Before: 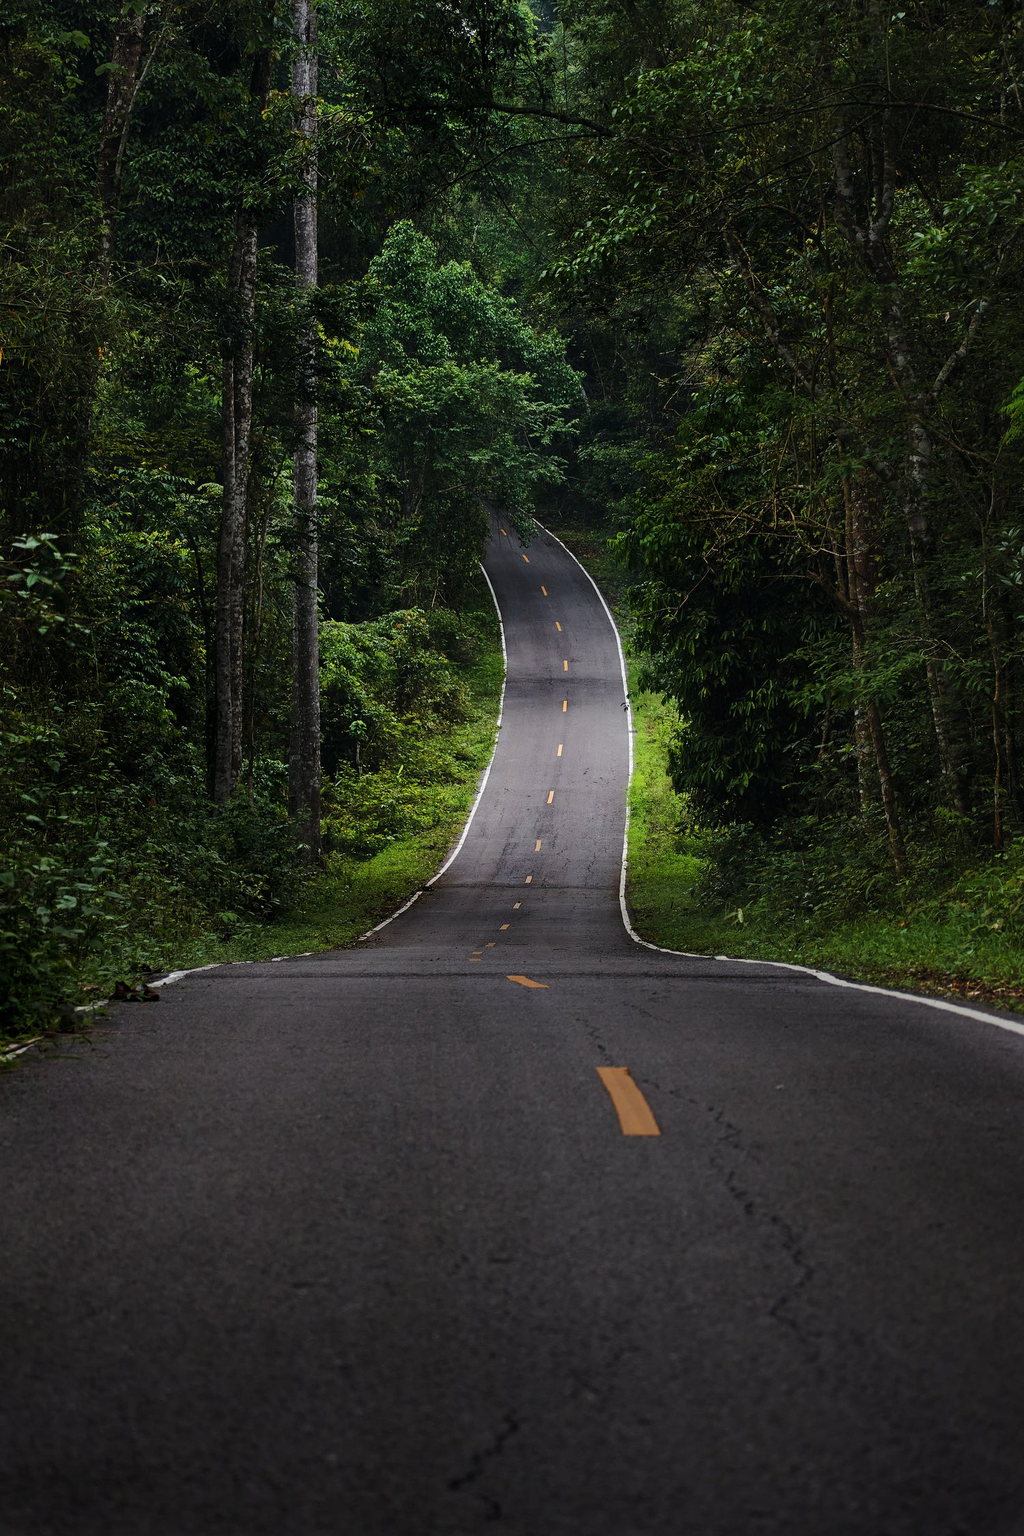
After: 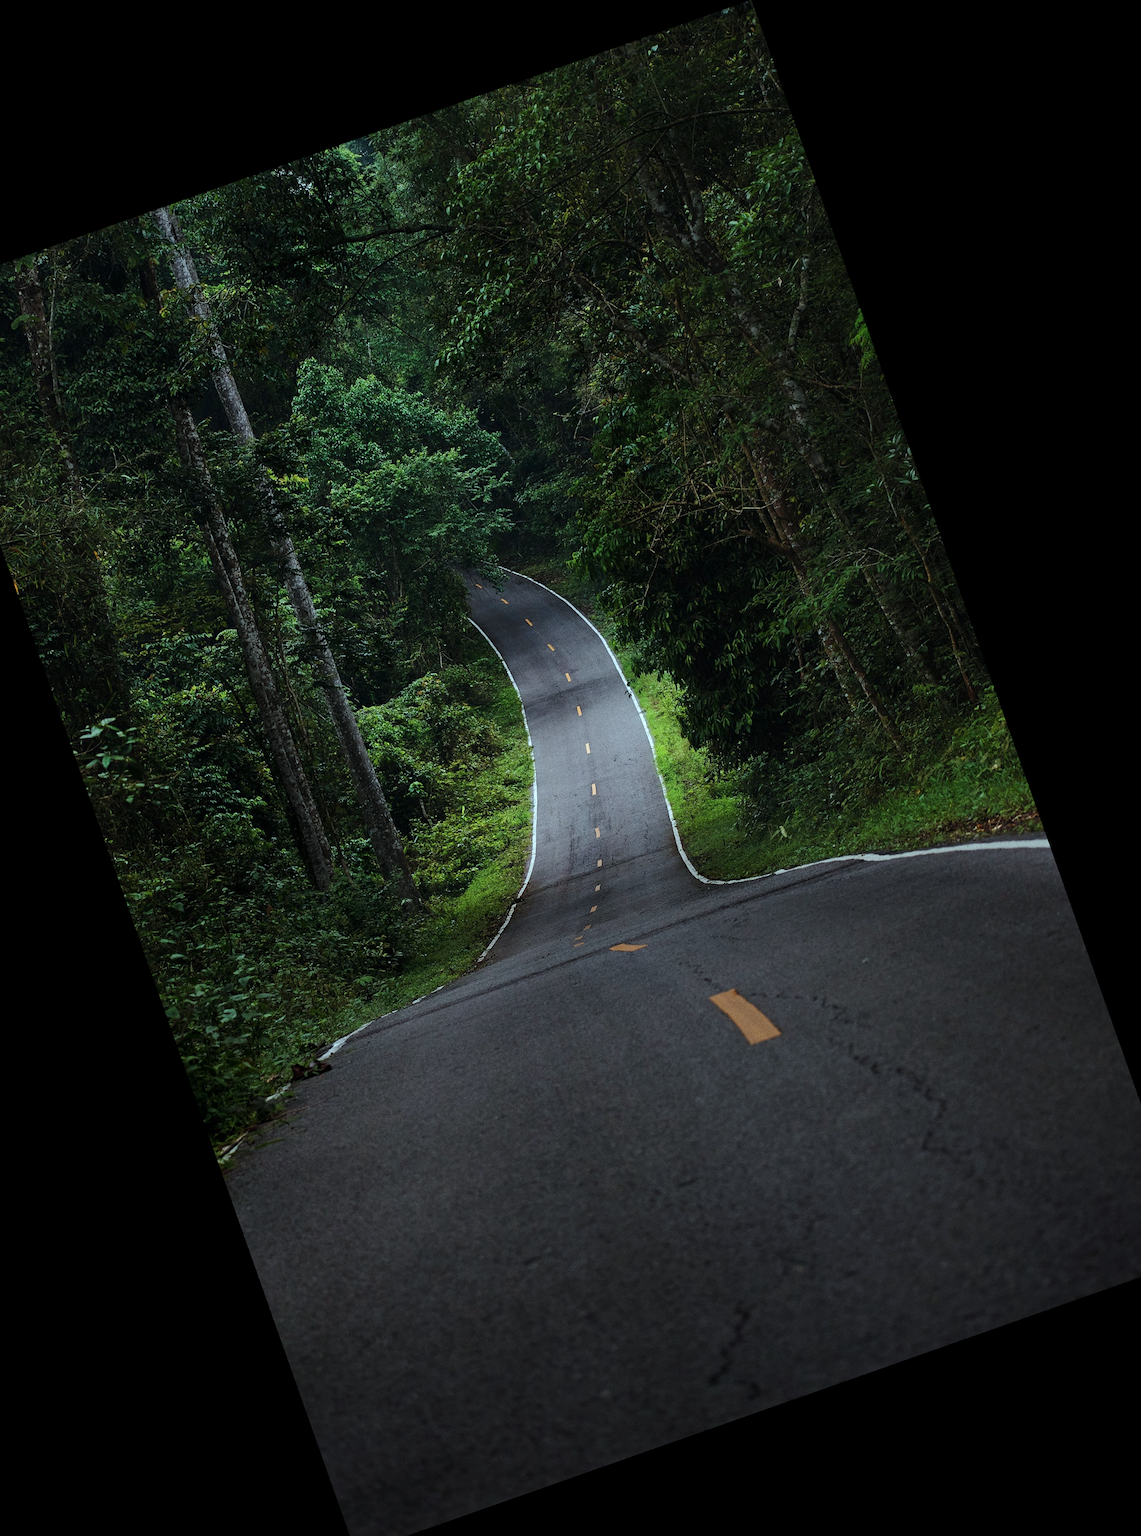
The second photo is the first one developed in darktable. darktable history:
crop and rotate: angle 19.43°, left 6.812%, right 4.125%, bottom 1.087%
grain: coarseness 0.47 ISO
color correction: highlights a* -10.04, highlights b* -10.37
